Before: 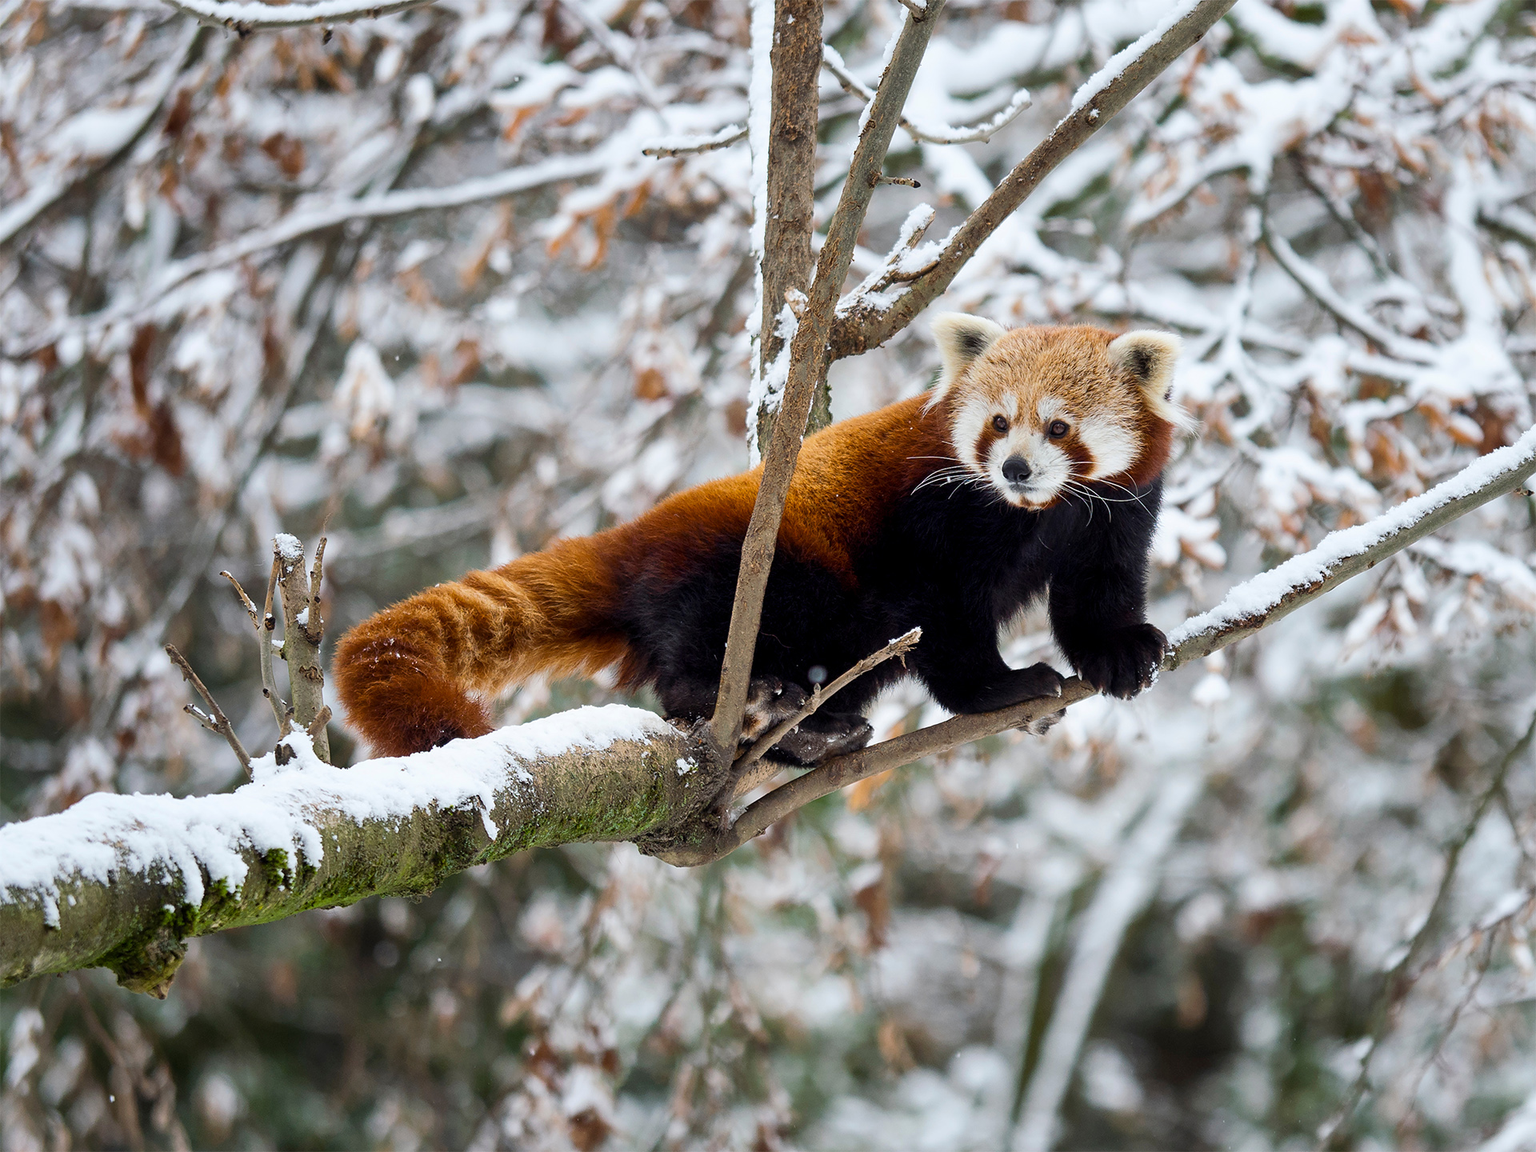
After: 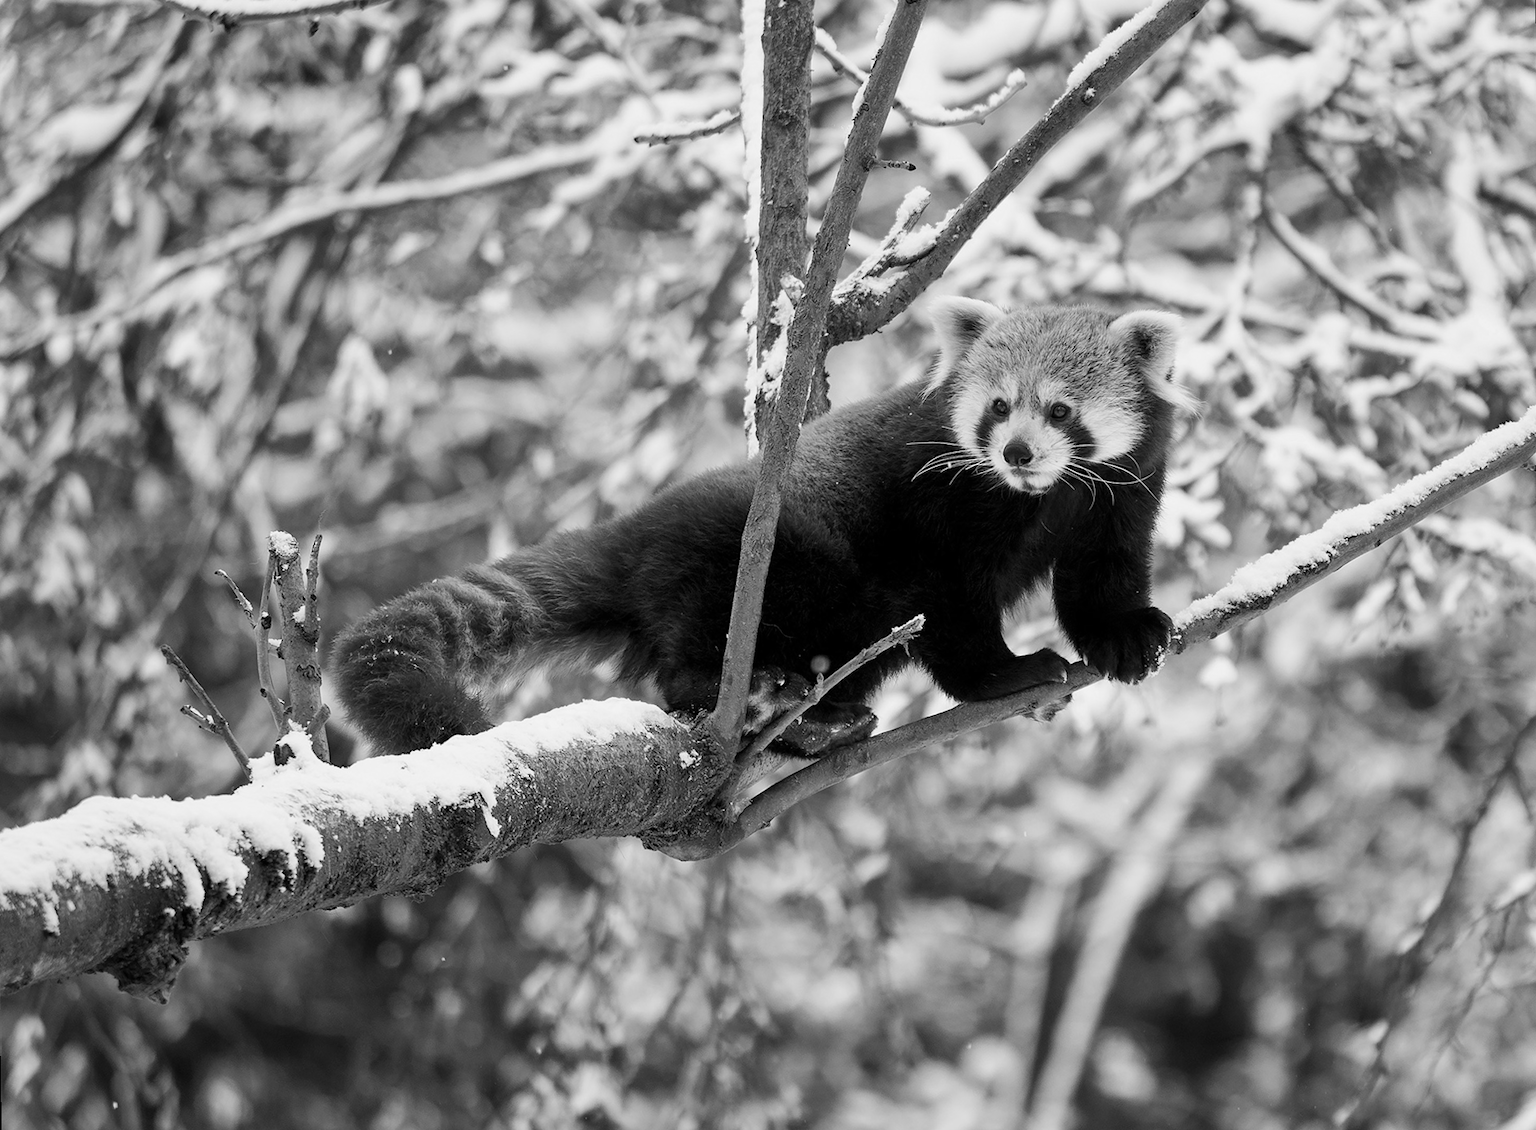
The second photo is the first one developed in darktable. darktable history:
color calibration: output gray [0.21, 0.42, 0.37, 0], gray › normalize channels true, illuminant same as pipeline (D50), adaptation XYZ, x 0.346, y 0.359, gamut compression 0
rotate and perspective: rotation -1°, crop left 0.011, crop right 0.989, crop top 0.025, crop bottom 0.975
